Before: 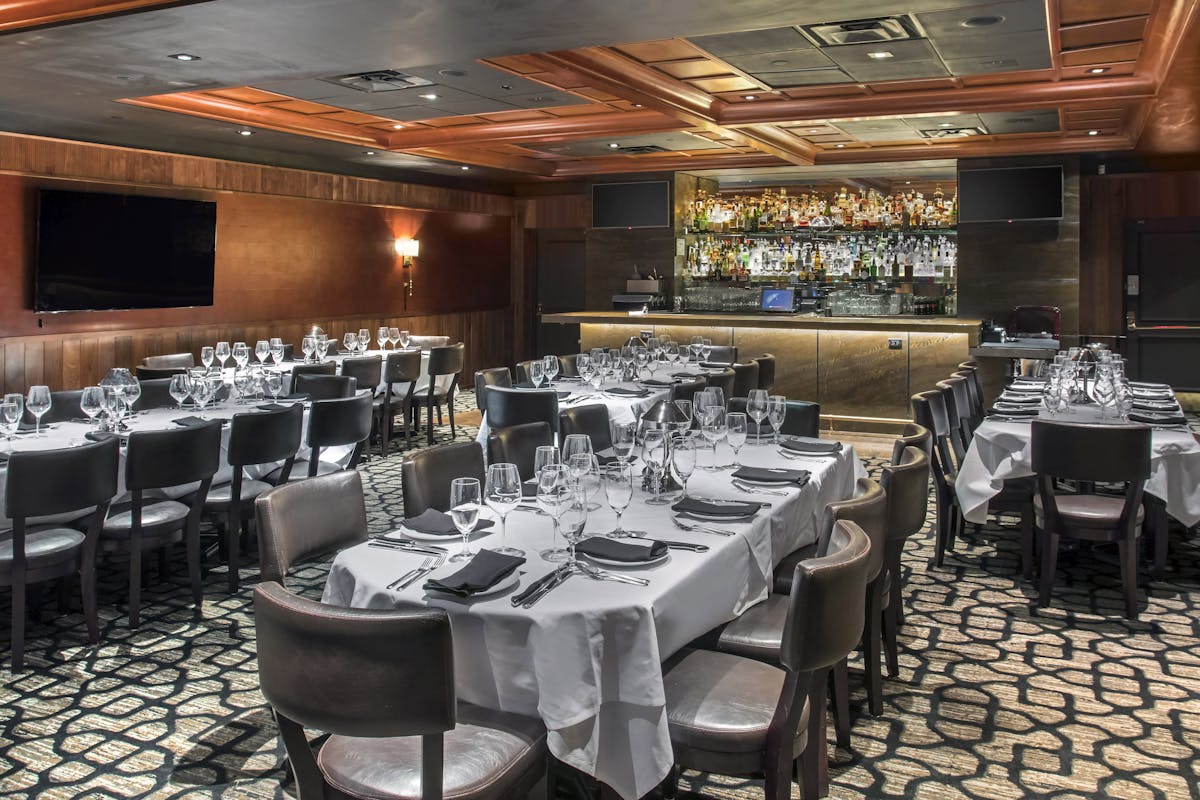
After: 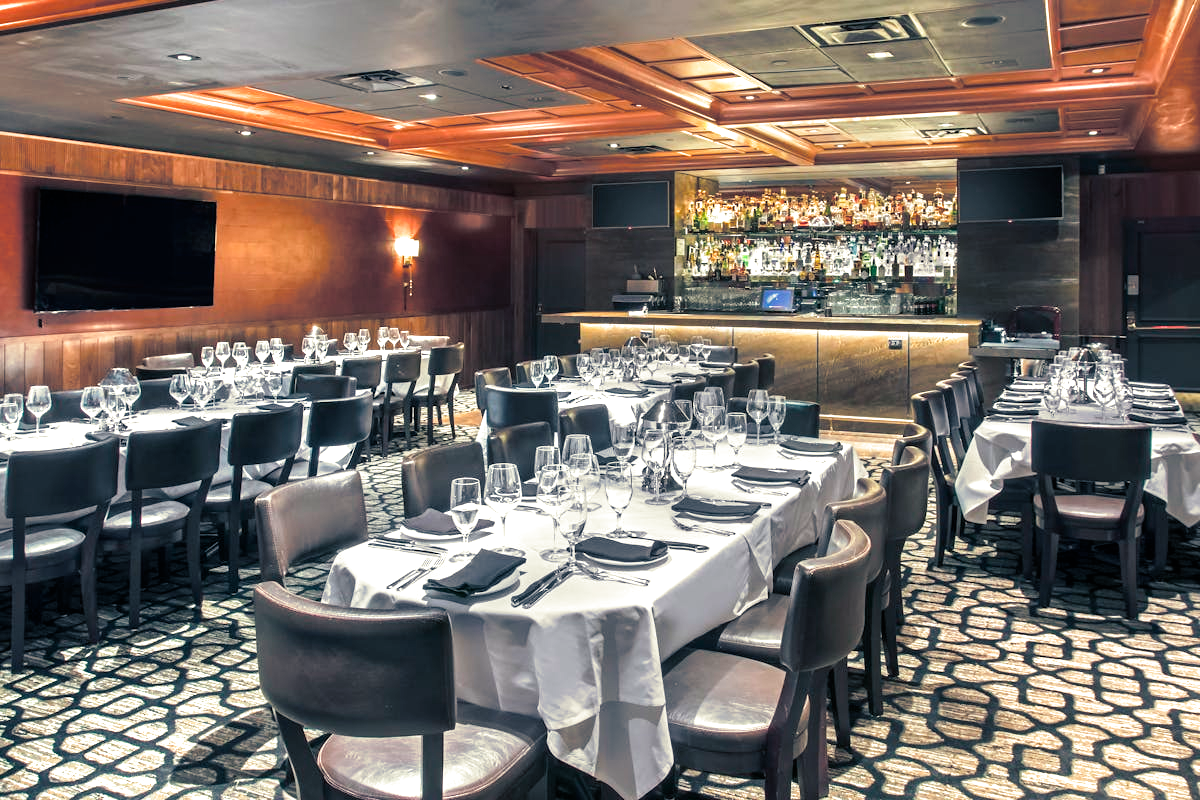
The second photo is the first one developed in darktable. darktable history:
exposure: black level correction 0, exposure 0.7 EV, compensate exposure bias true, compensate highlight preservation false
split-toning: shadows › hue 216°, shadows › saturation 1, highlights › hue 57.6°, balance -33.4
